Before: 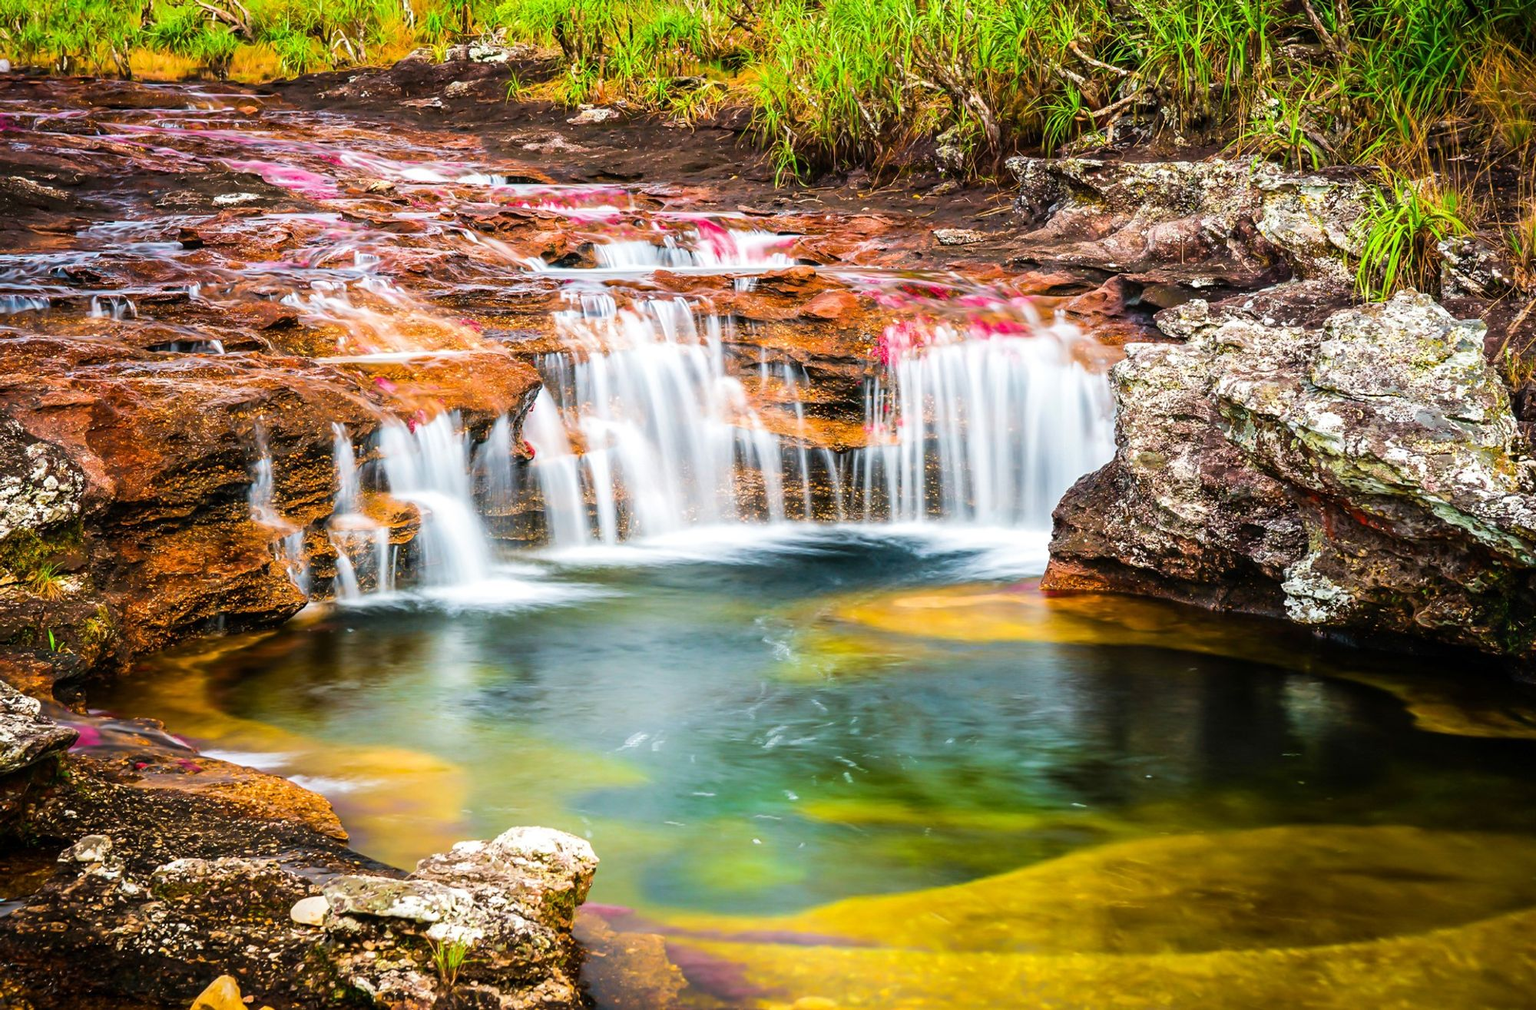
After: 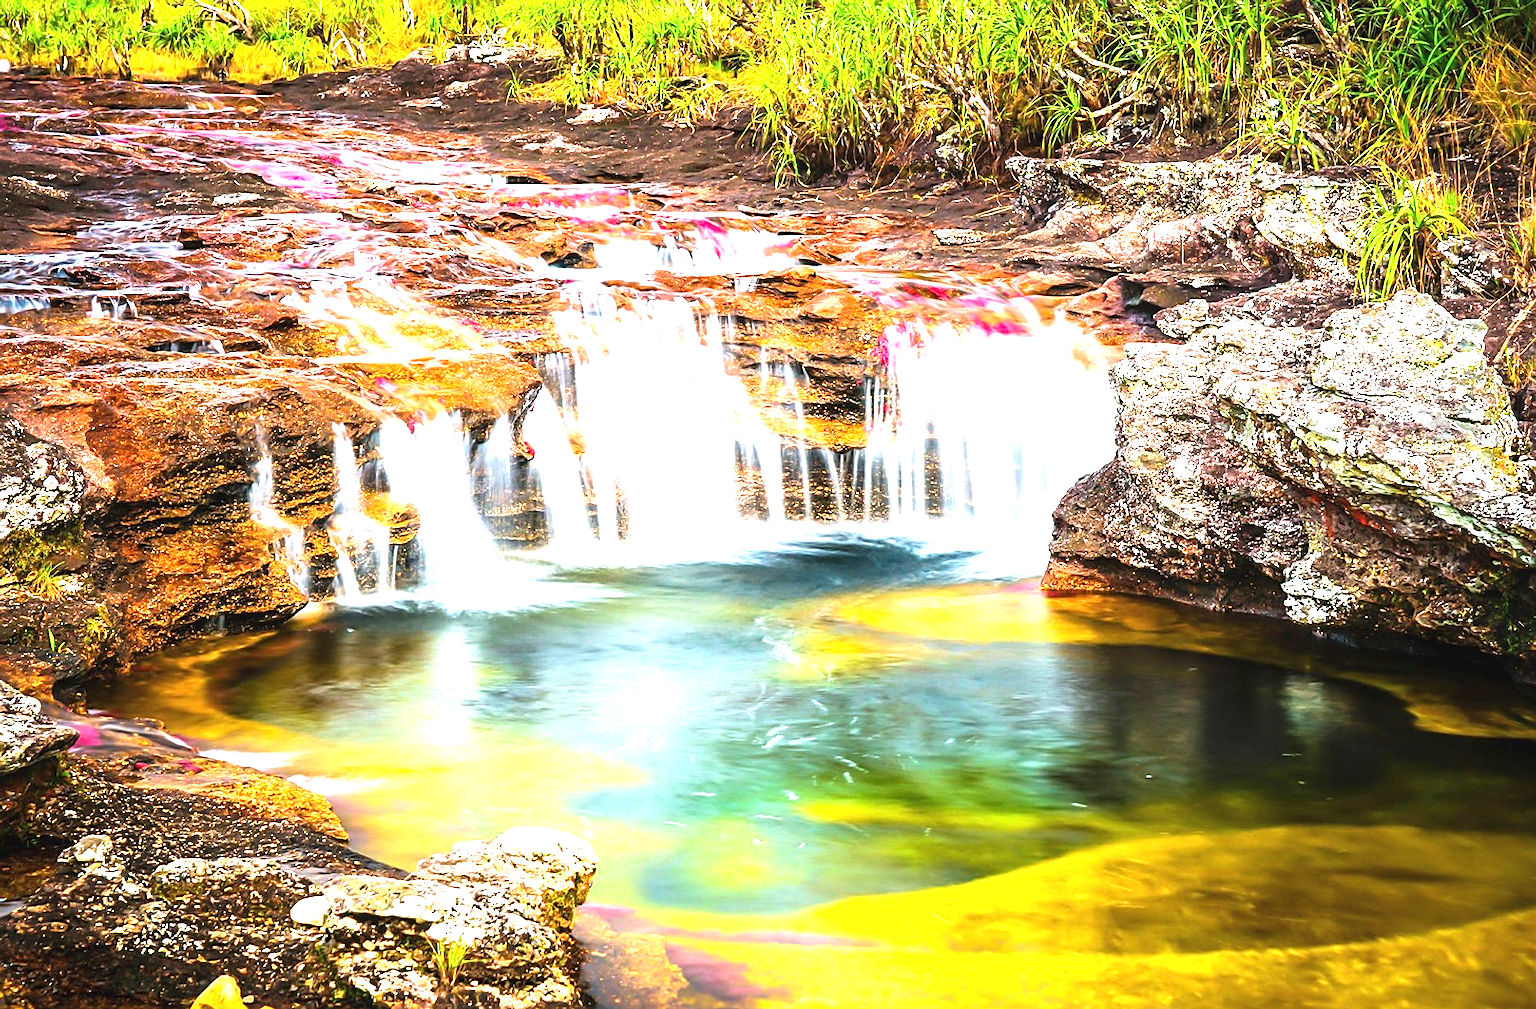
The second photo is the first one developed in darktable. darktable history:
sharpen: on, module defaults
exposure: black level correction -0.002, exposure 1.361 EV, compensate highlight preservation false
